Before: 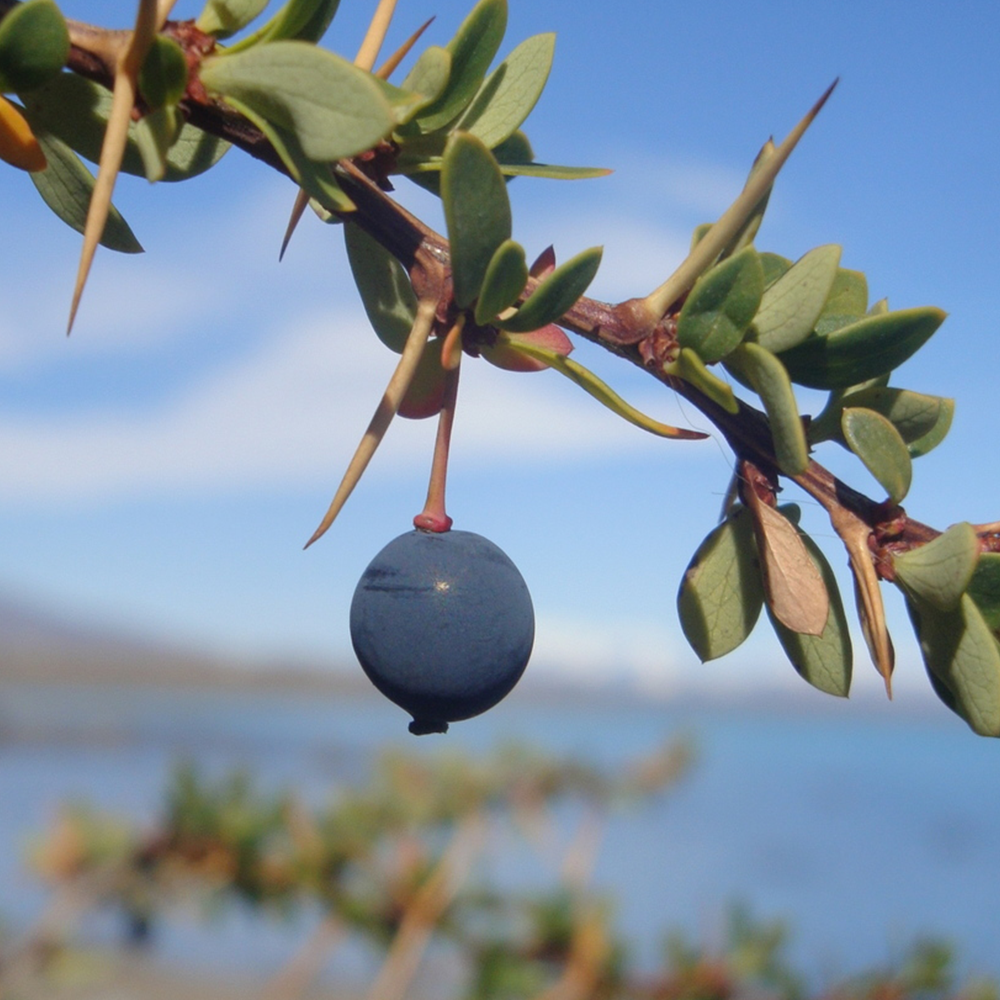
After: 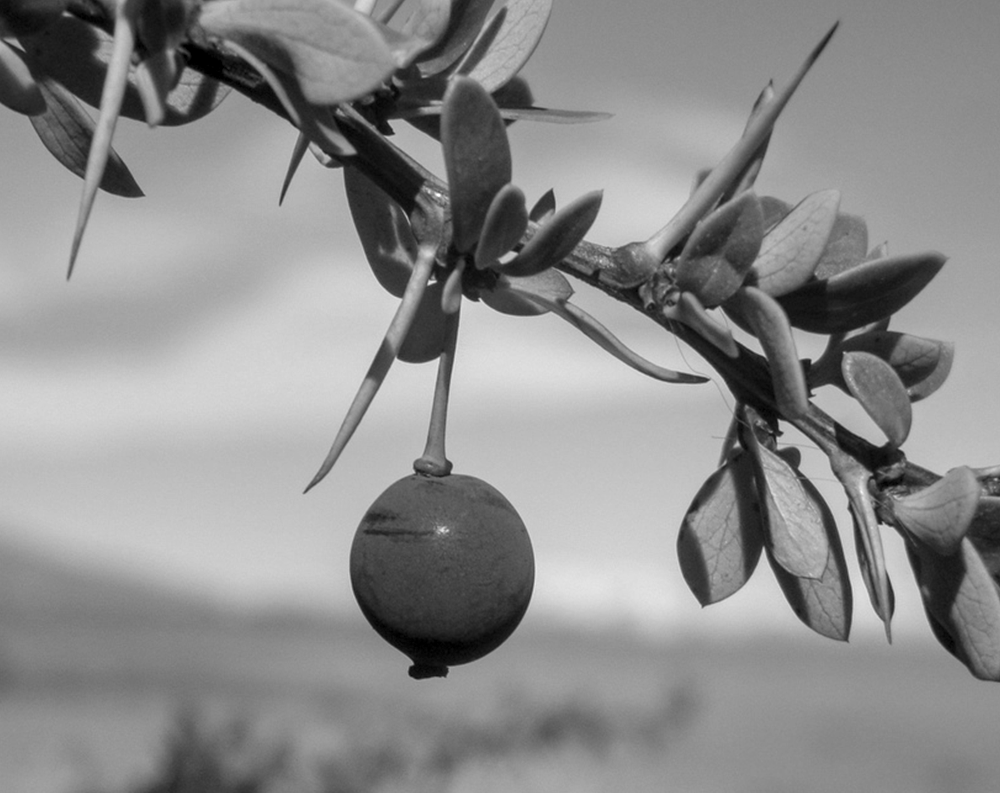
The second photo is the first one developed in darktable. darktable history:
crop and rotate: top 5.667%, bottom 14.937%
monochrome: a 32, b 64, size 2.3
bloom: size 3%, threshold 100%, strength 0%
local contrast: detail 142%
